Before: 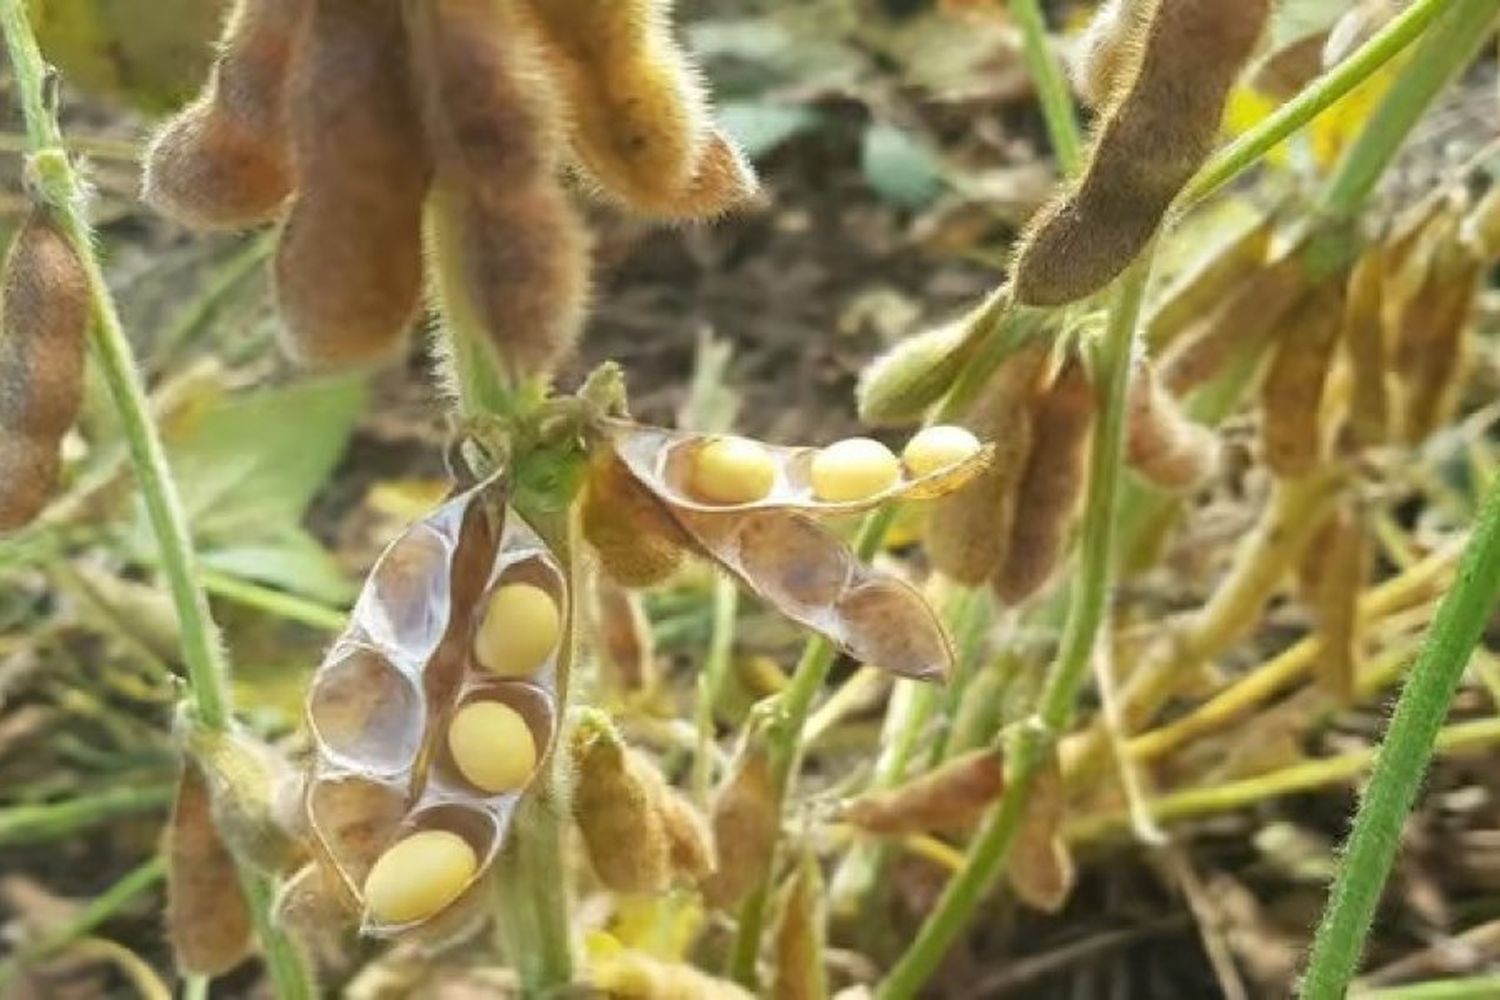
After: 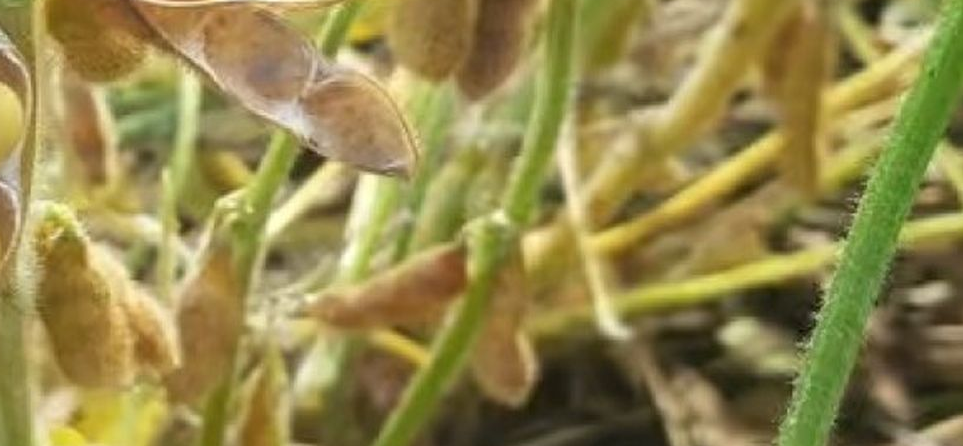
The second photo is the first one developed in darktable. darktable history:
crop and rotate: left 35.751%, top 50.542%, bottom 4.808%
